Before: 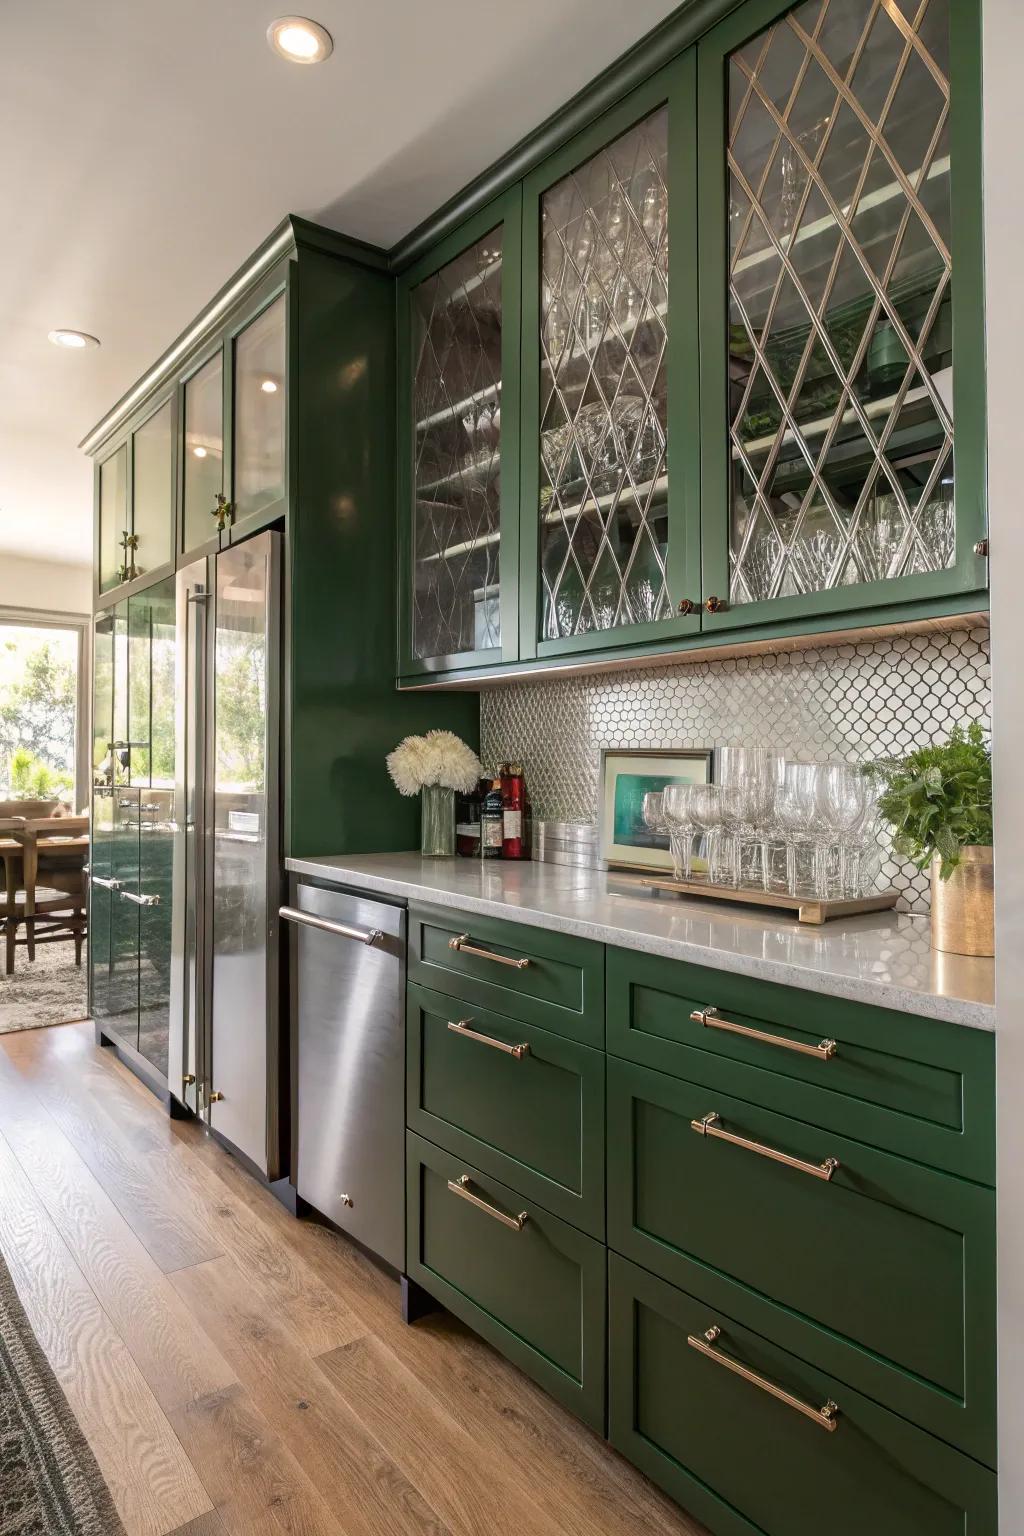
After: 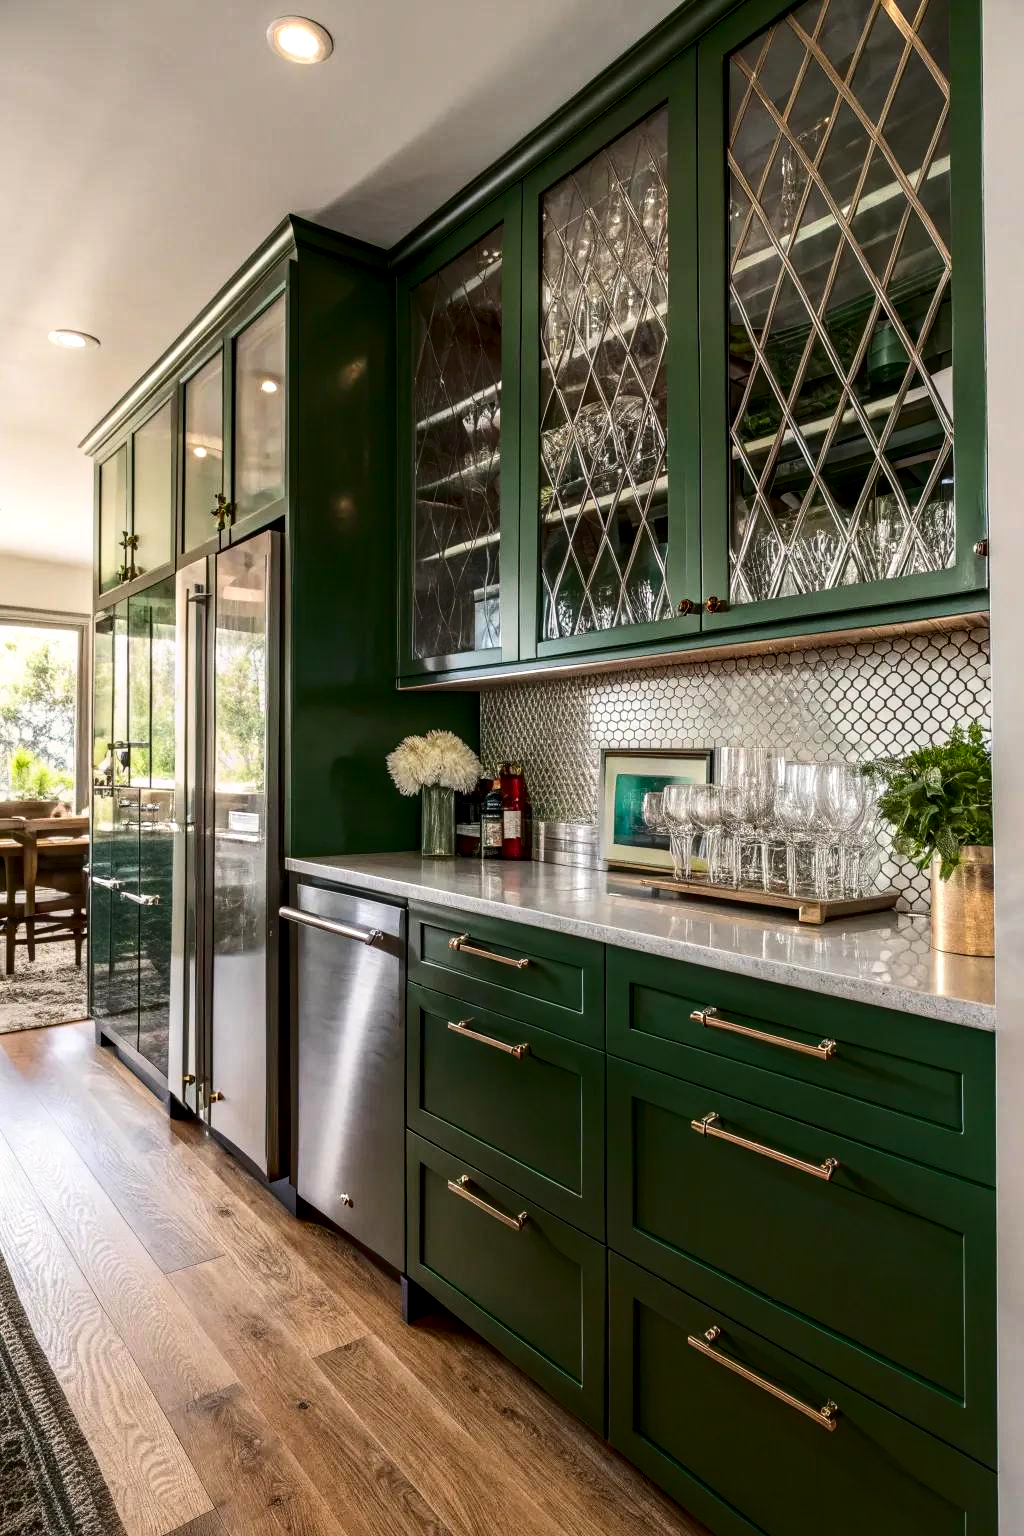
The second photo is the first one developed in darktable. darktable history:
local contrast: detail 130%
contrast brightness saturation: contrast 0.208, brightness -0.106, saturation 0.215
